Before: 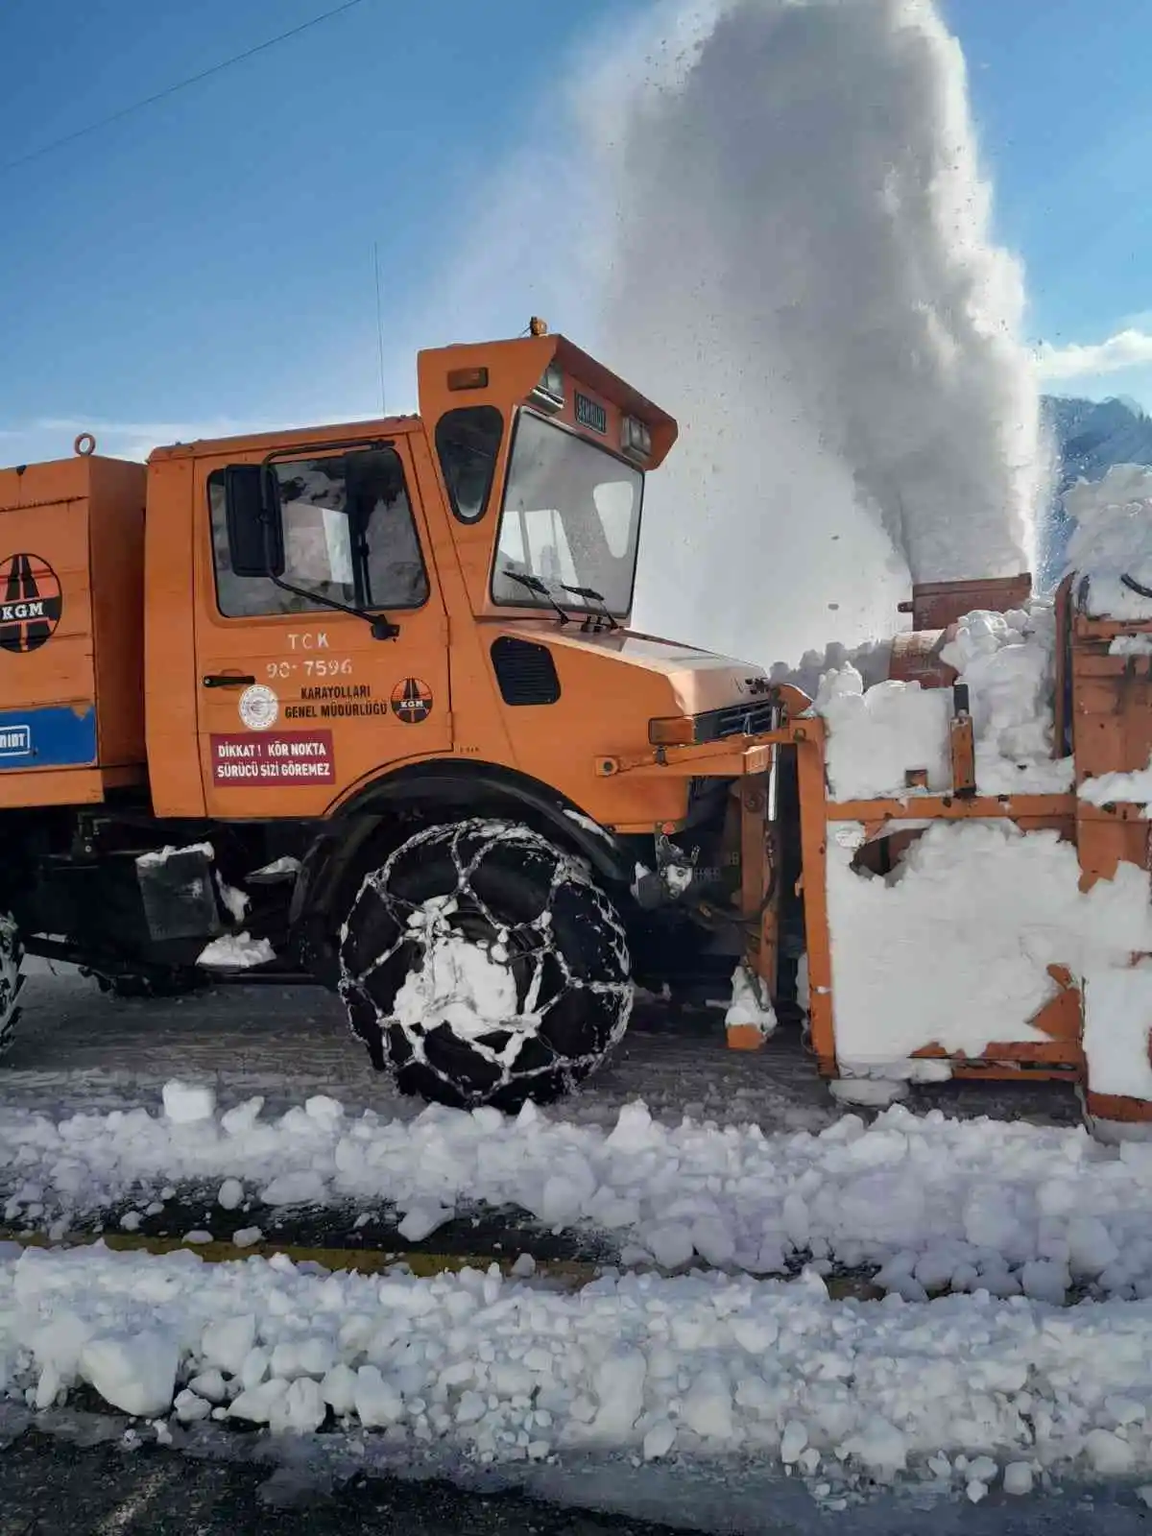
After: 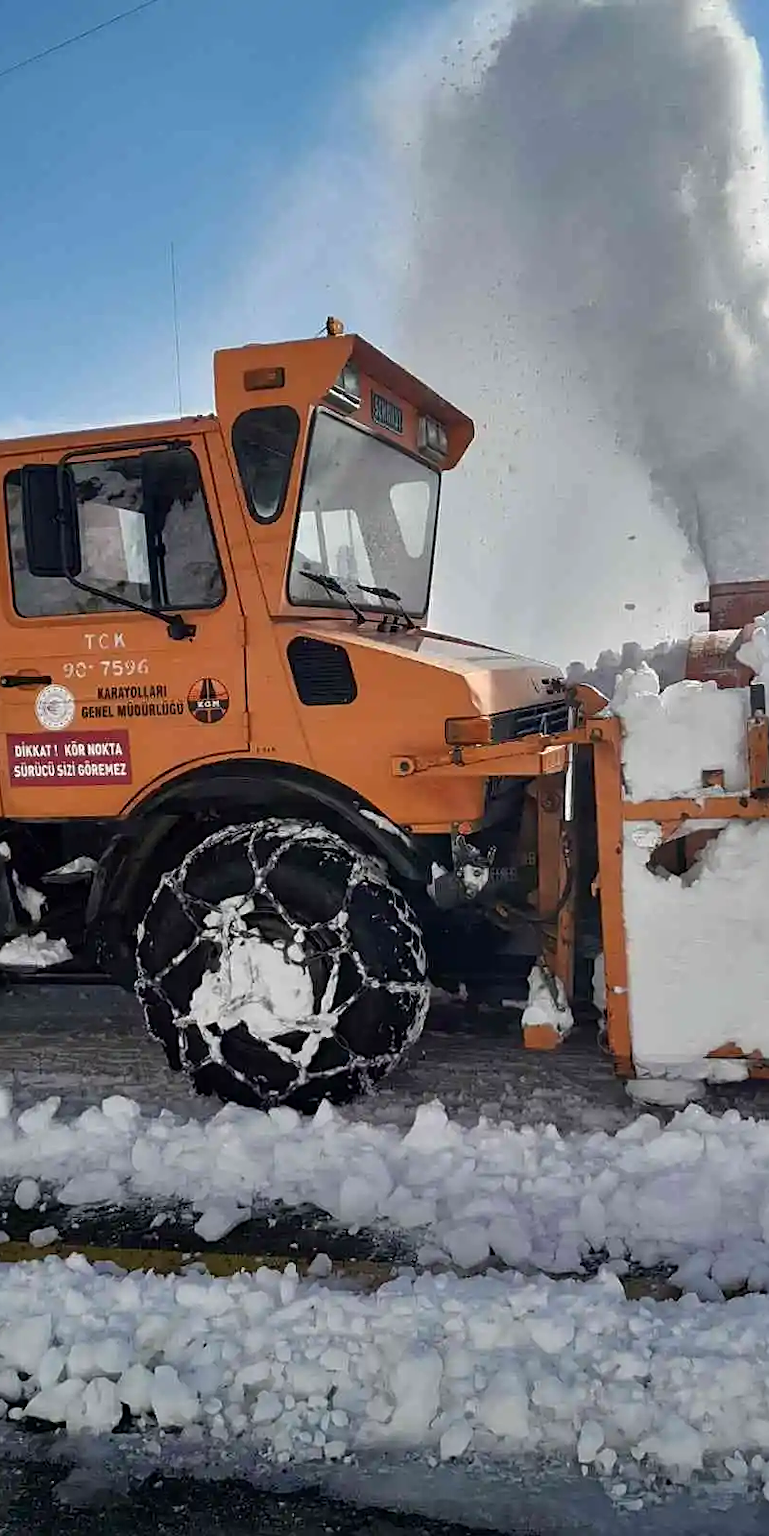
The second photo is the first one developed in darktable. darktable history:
sharpen: on, module defaults
crop and rotate: left 17.732%, right 15.423%
